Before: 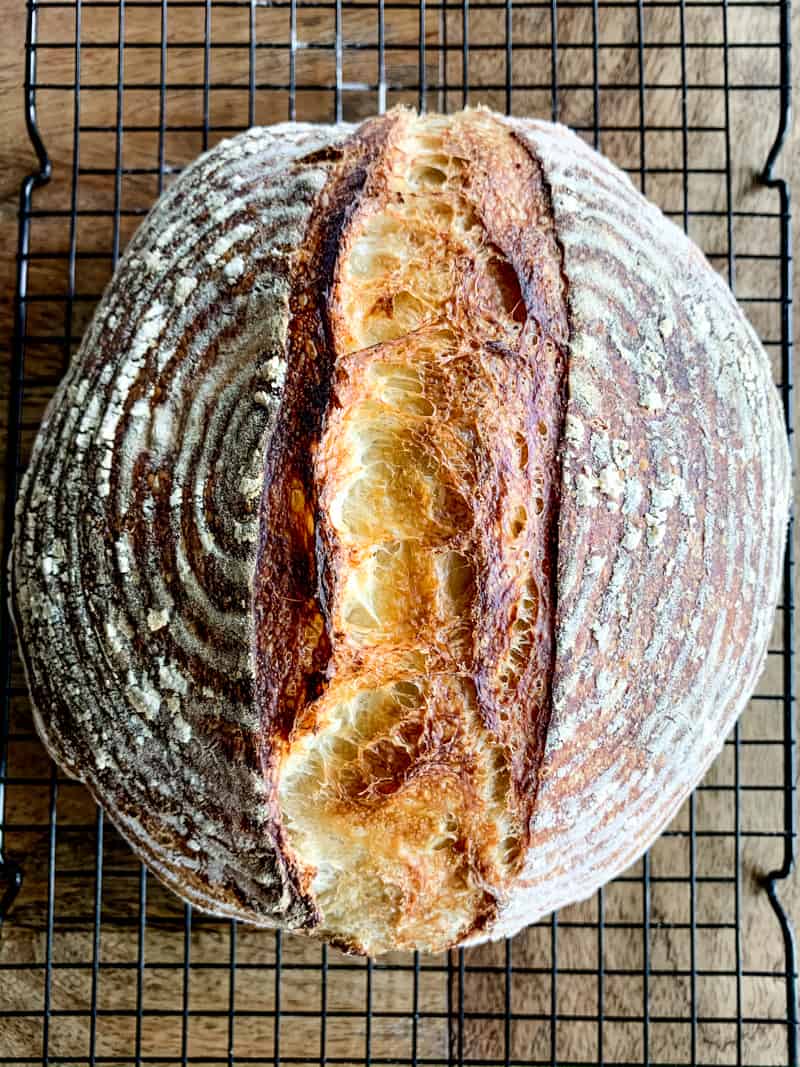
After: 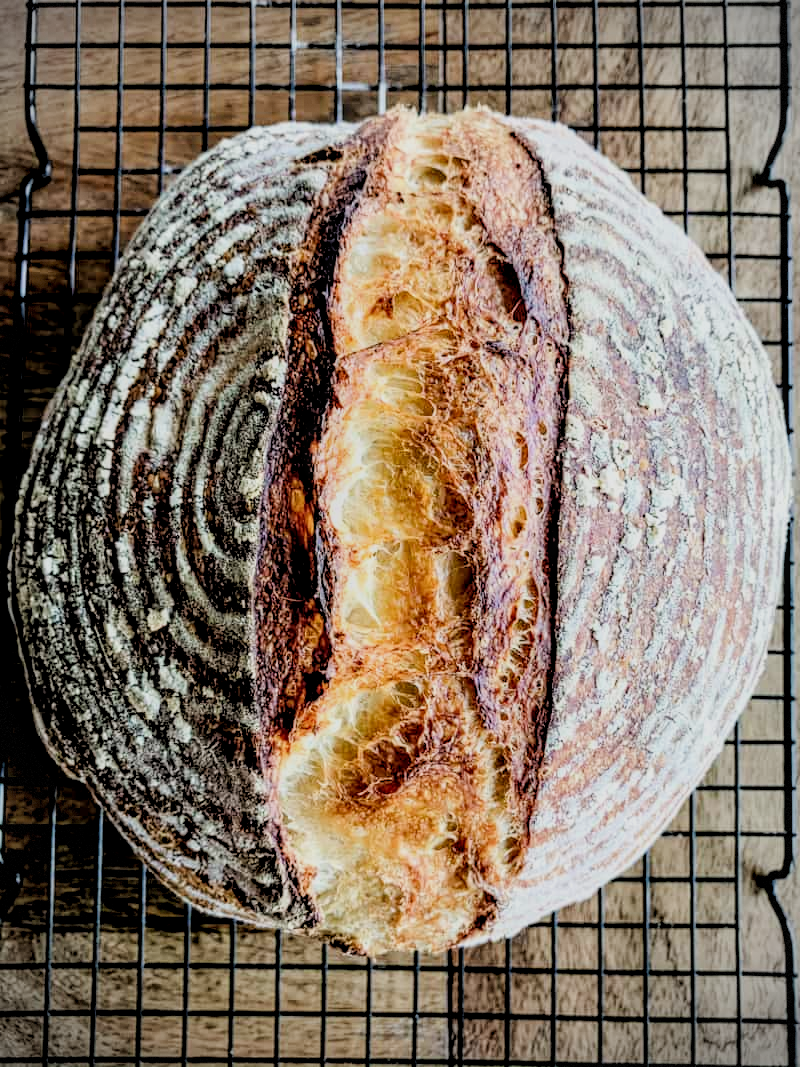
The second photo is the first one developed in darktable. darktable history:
filmic rgb: black relative exposure -7.65 EV, white relative exposure 4.56 EV, hardness 3.61
vignetting: dithering 8-bit output, unbound false
local contrast: detail 130%
rgb levels: levels [[0.01, 0.419, 0.839], [0, 0.5, 1], [0, 0.5, 1]]
